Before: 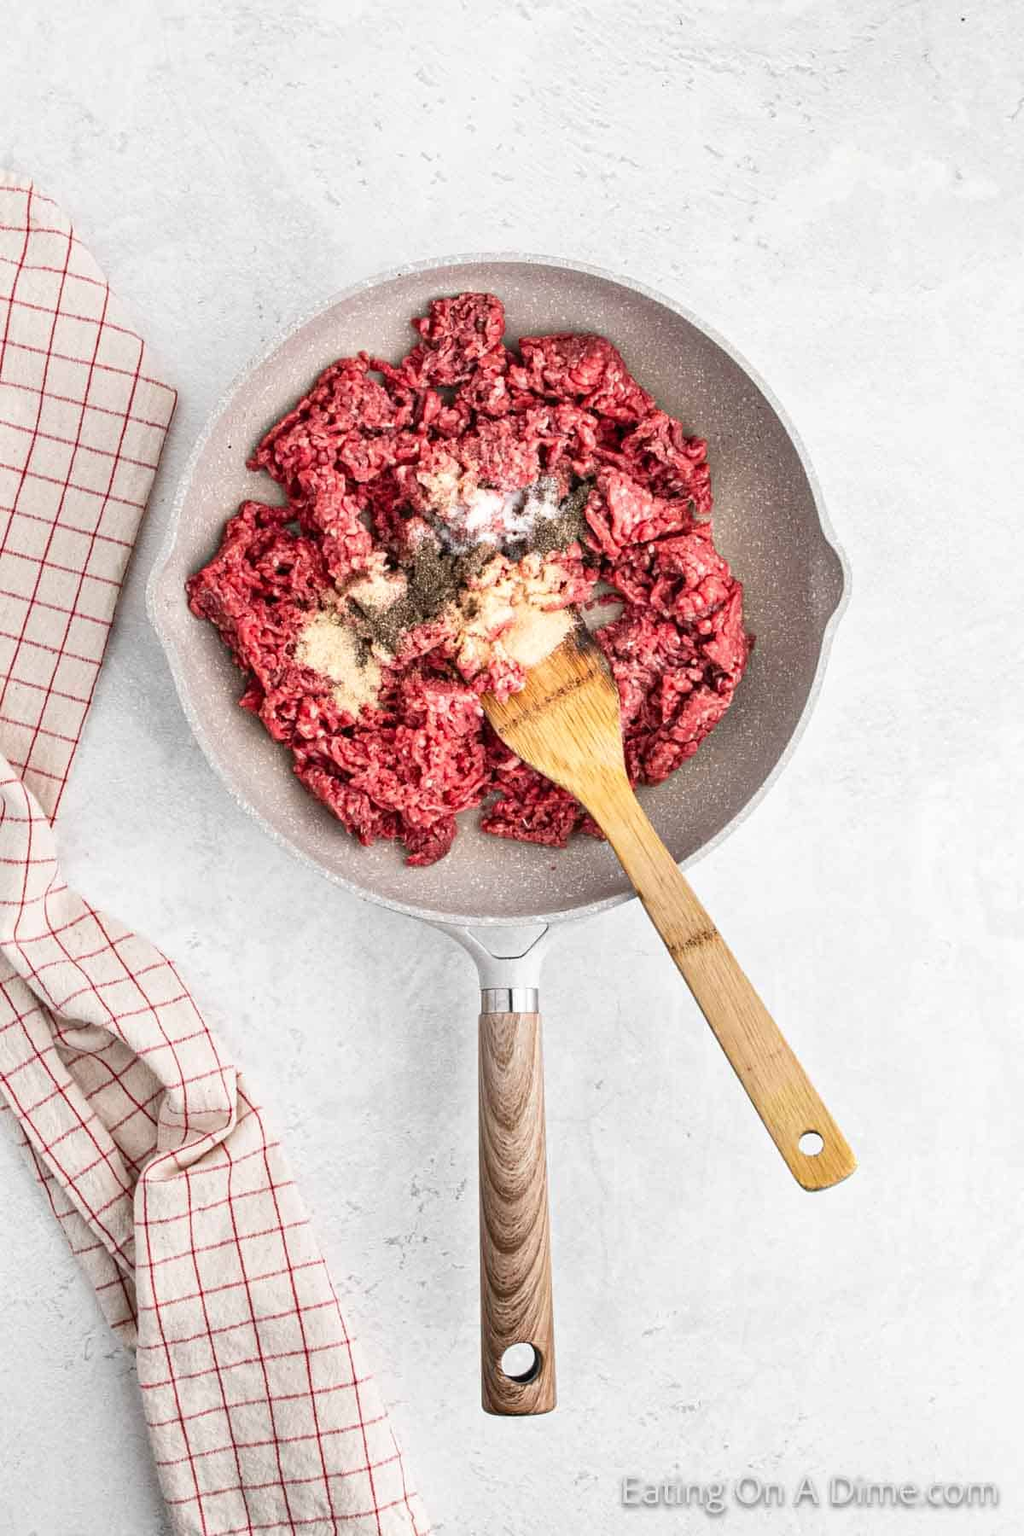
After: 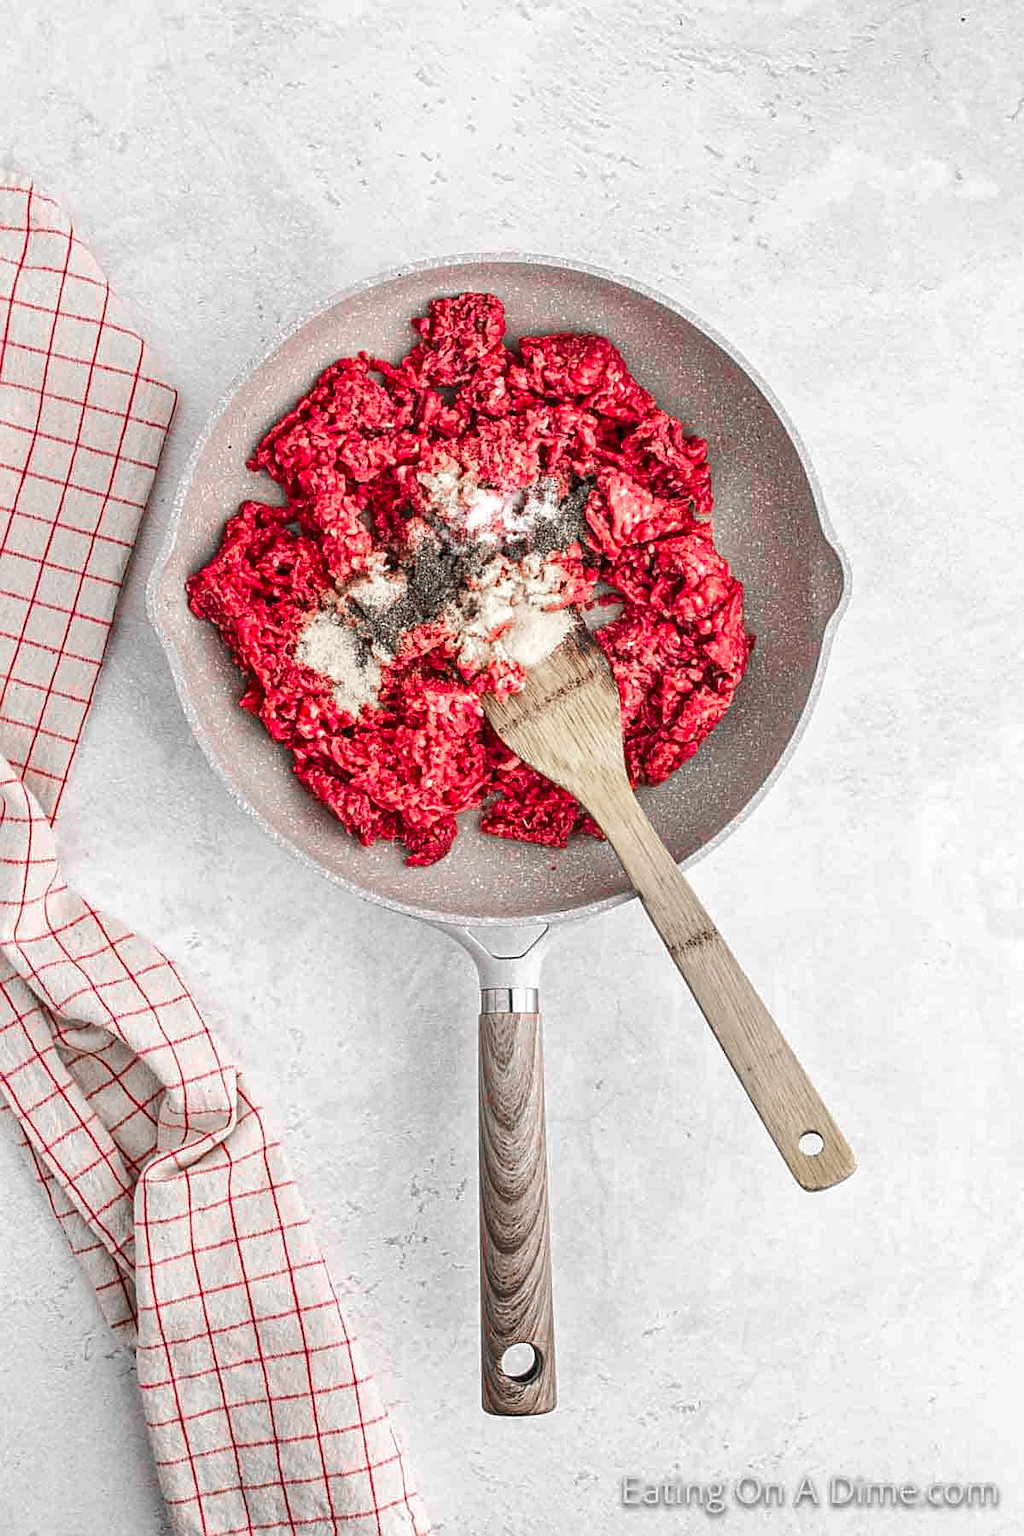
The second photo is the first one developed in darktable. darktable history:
color zones: curves: ch1 [(0, 0.831) (0.08, 0.771) (0.157, 0.268) (0.241, 0.207) (0.562, -0.005) (0.714, -0.013) (0.876, 0.01) (1, 0.831)]
tone curve: curves: ch0 [(0, 0) (0.003, 0.023) (0.011, 0.033) (0.025, 0.057) (0.044, 0.099) (0.069, 0.132) (0.1, 0.155) (0.136, 0.179) (0.177, 0.213) (0.224, 0.255) (0.277, 0.299) (0.335, 0.347) (0.399, 0.407) (0.468, 0.473) (0.543, 0.546) (0.623, 0.619) (0.709, 0.698) (0.801, 0.775) (0.898, 0.871) (1, 1)], preserve colors none
local contrast: on, module defaults
sharpen: on, module defaults
